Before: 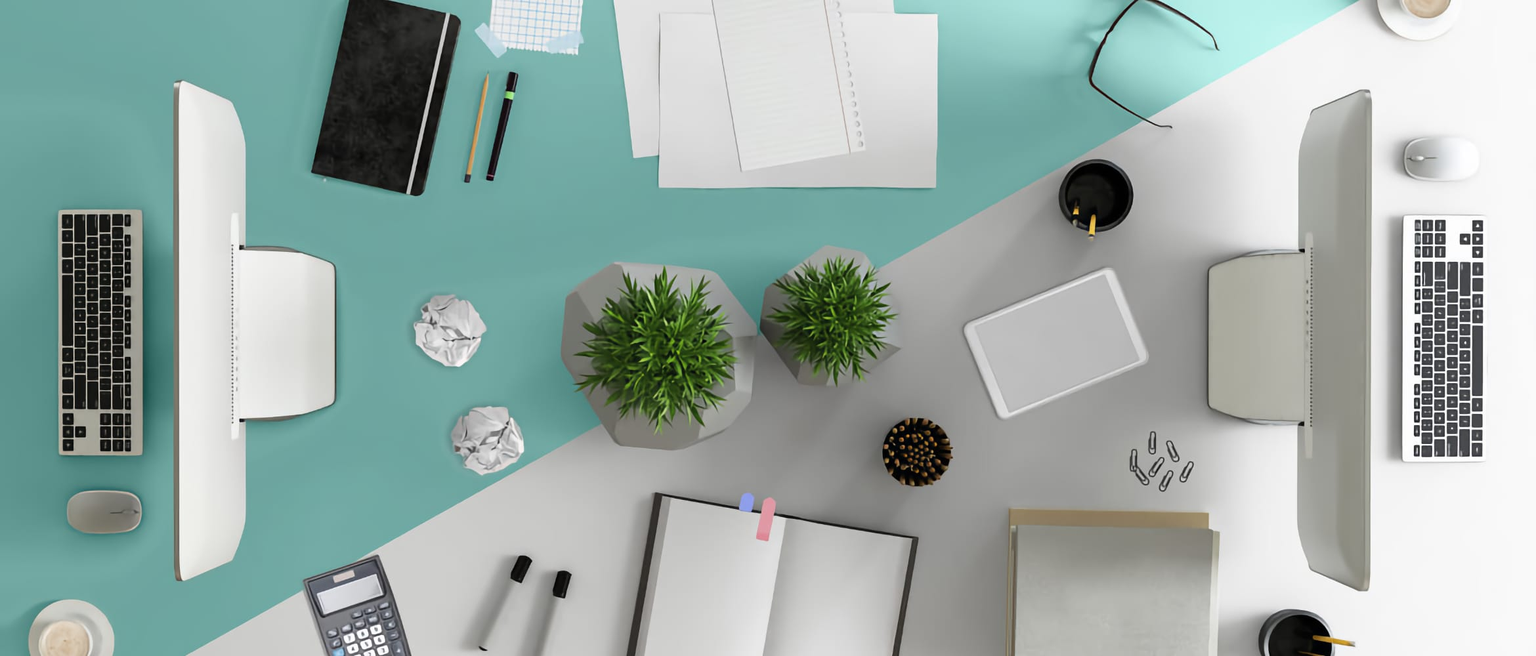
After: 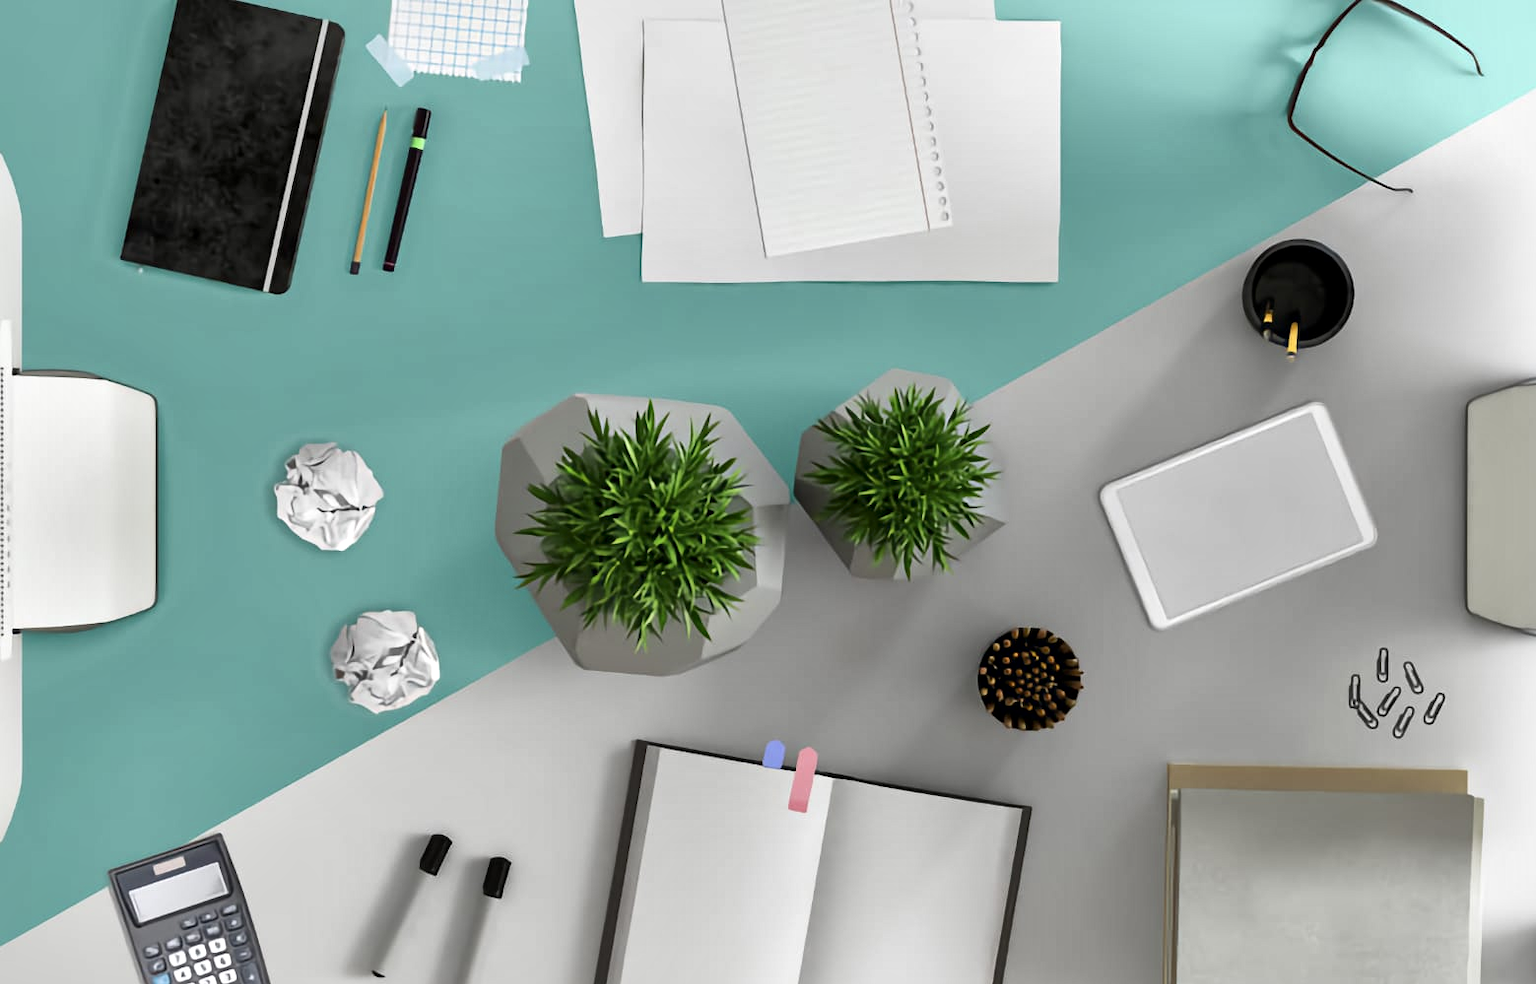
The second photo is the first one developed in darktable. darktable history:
local contrast: mode bilateral grid, contrast 20, coarseness 50, detail 159%, midtone range 0.2
crop and rotate: left 15.055%, right 18.278%
